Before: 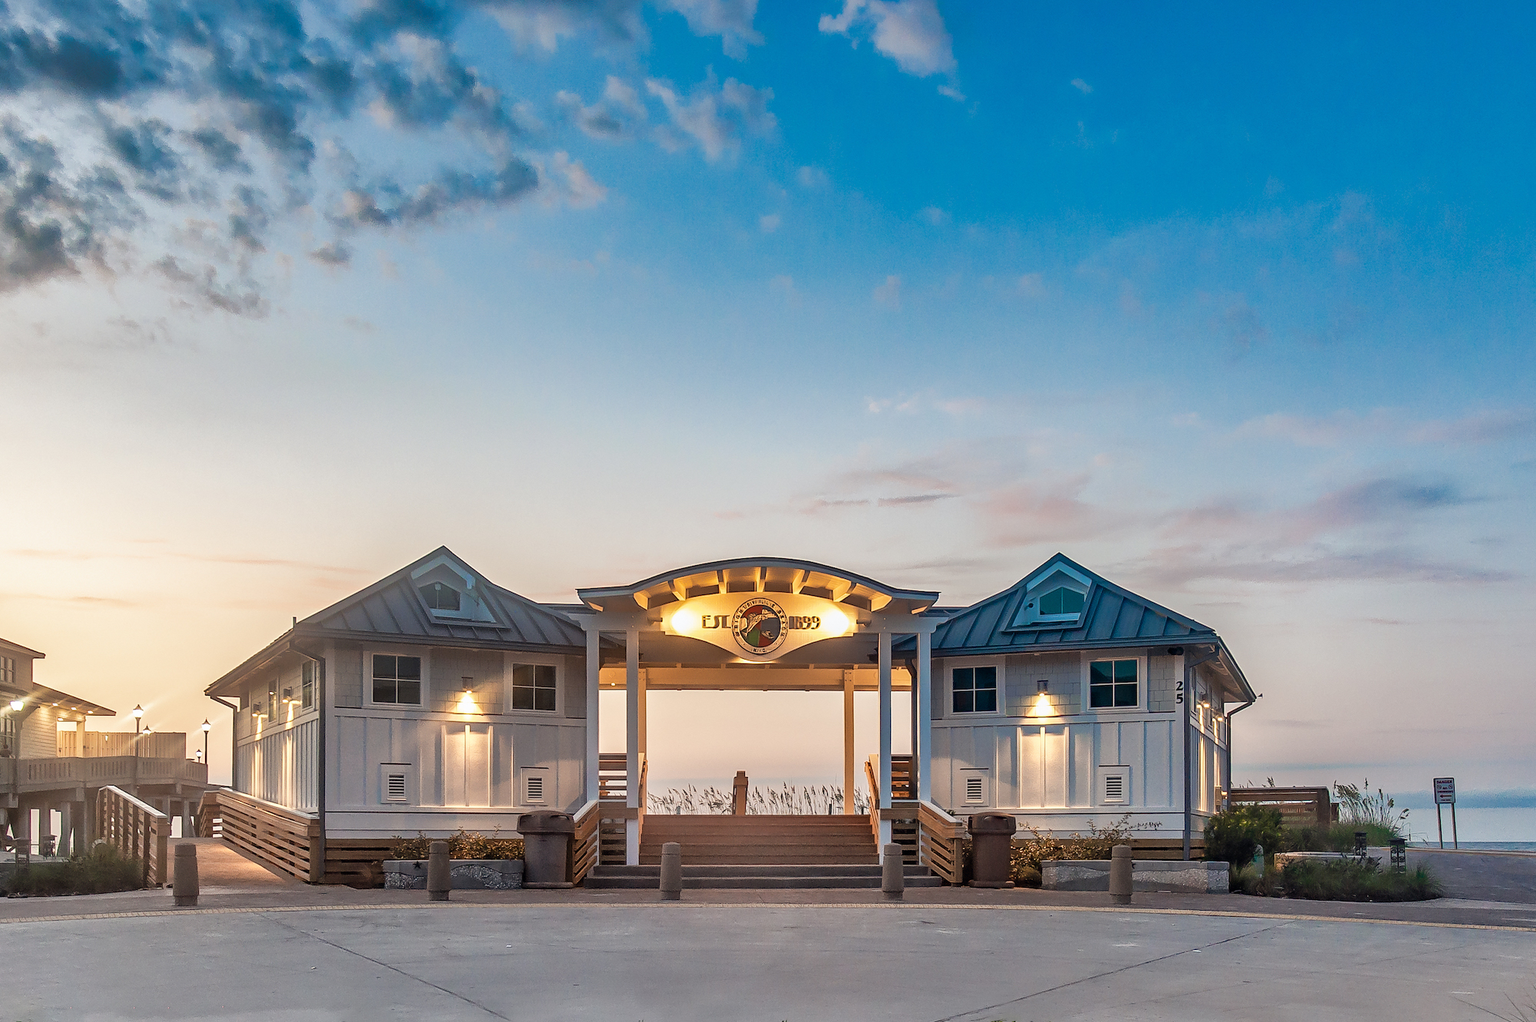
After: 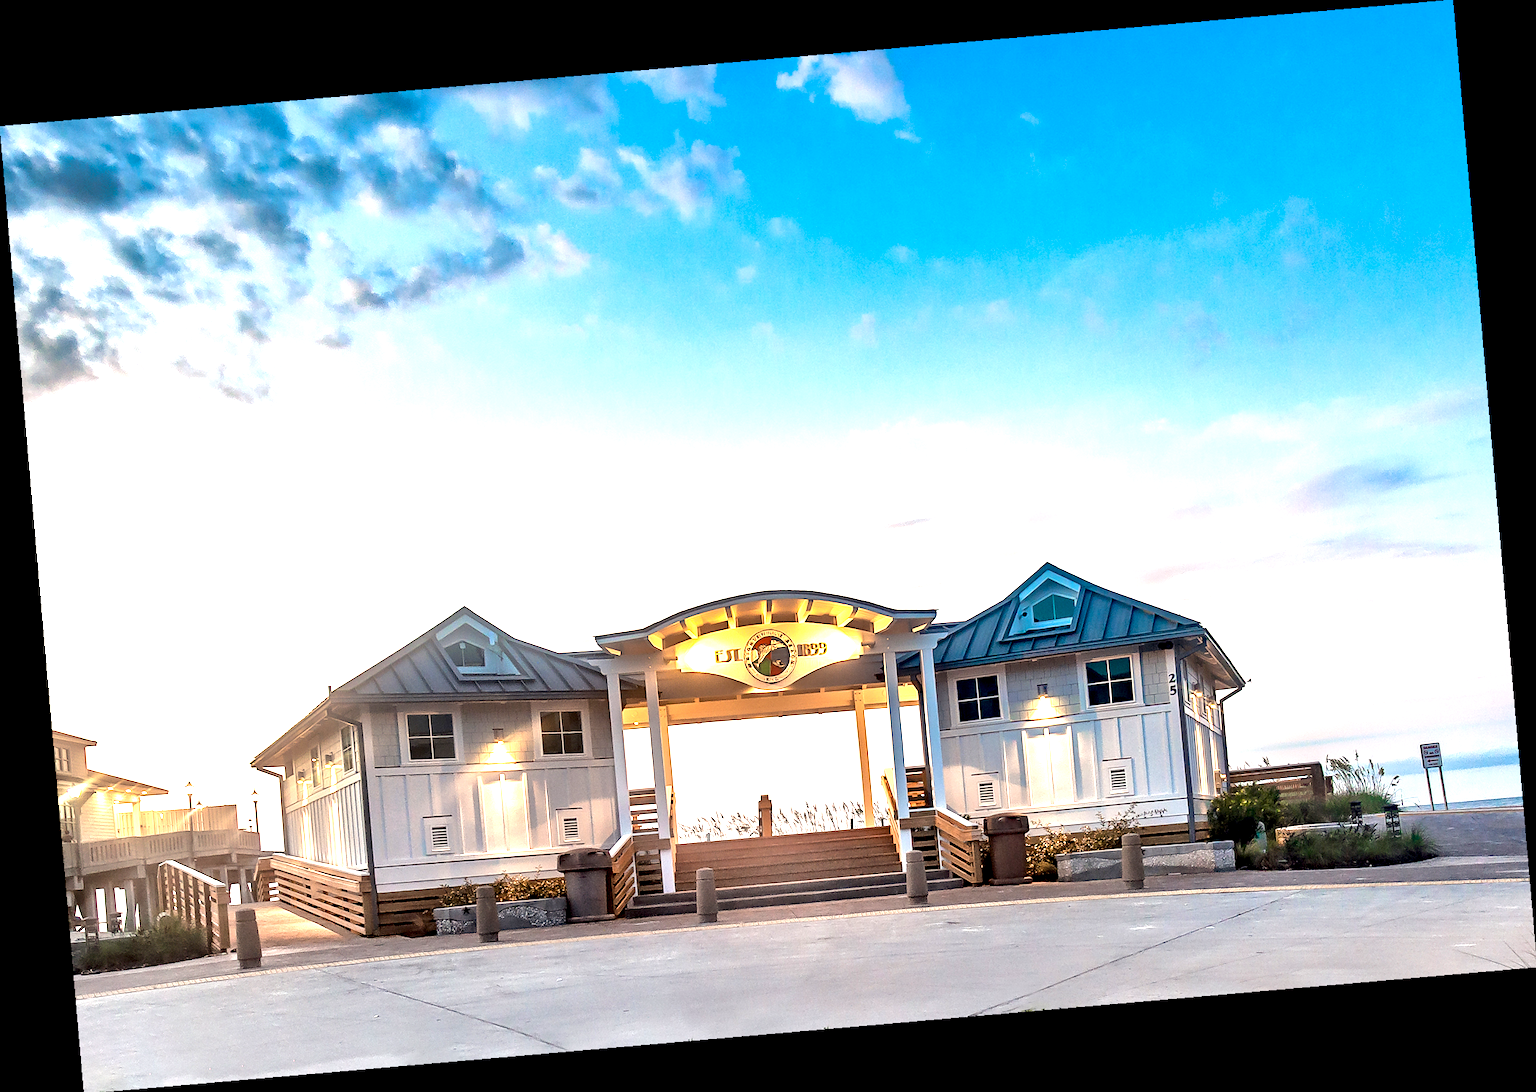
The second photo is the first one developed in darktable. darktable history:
rotate and perspective: rotation -4.98°, automatic cropping off
tone equalizer: -8 EV -0.417 EV, -7 EV -0.389 EV, -6 EV -0.333 EV, -5 EV -0.222 EV, -3 EV 0.222 EV, -2 EV 0.333 EV, -1 EV 0.389 EV, +0 EV 0.417 EV, edges refinement/feathering 500, mask exposure compensation -1.57 EV, preserve details no
exposure: black level correction 0.008, exposure 0.979 EV, compensate highlight preservation false
